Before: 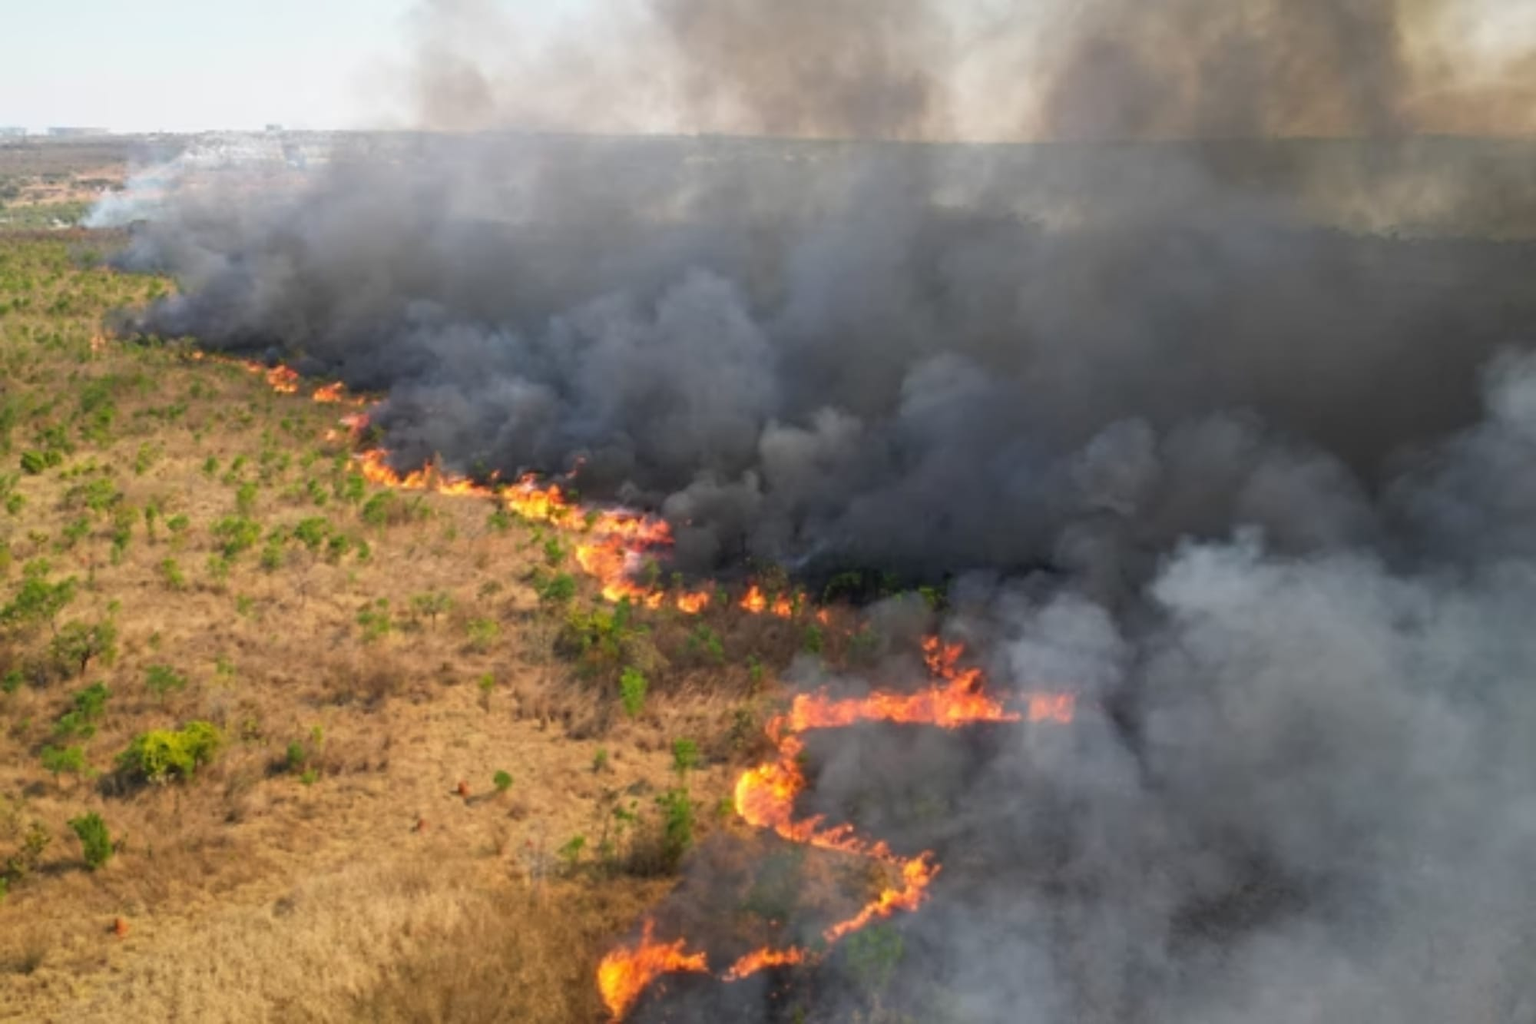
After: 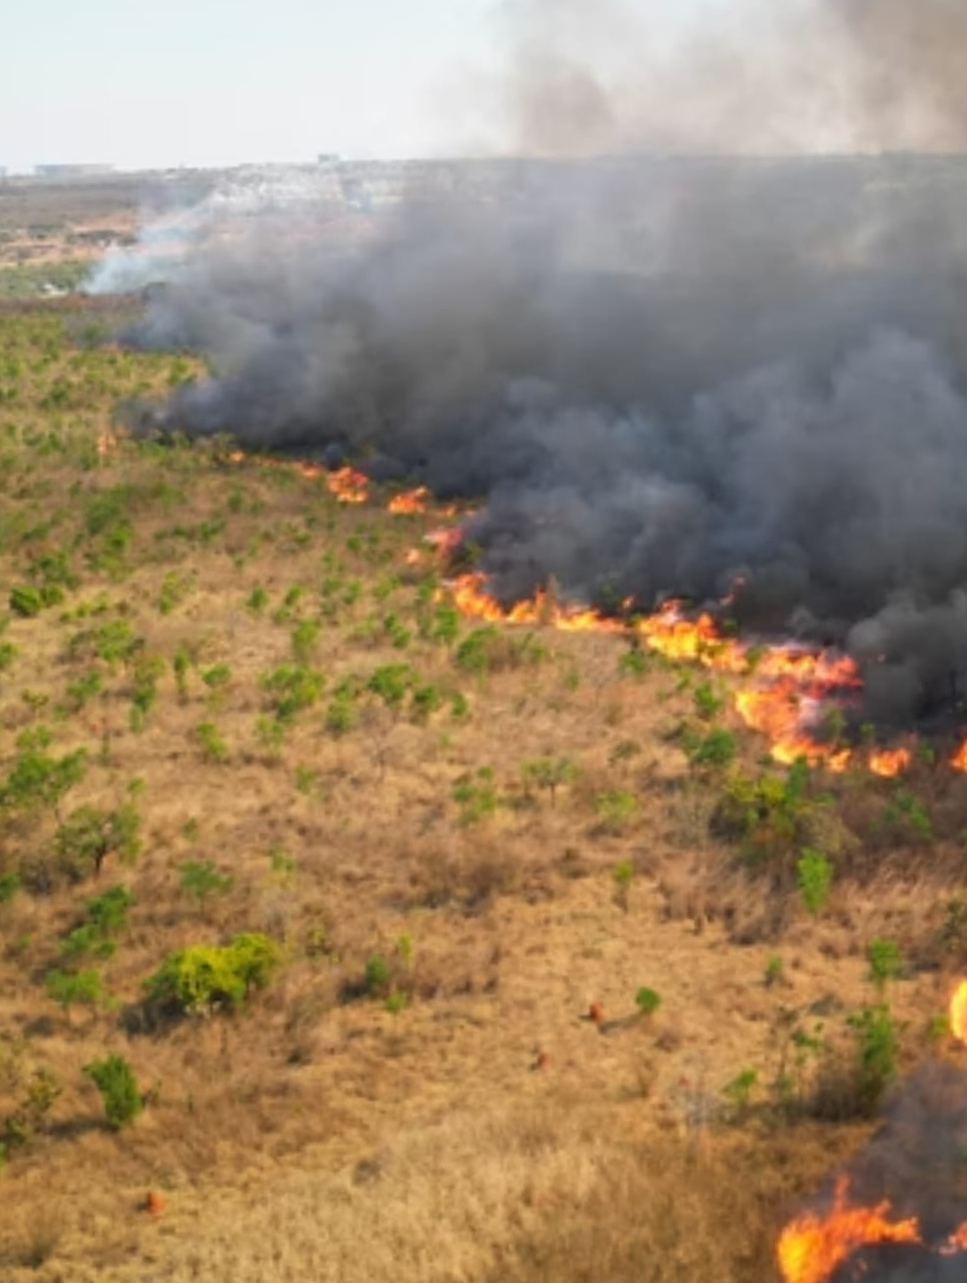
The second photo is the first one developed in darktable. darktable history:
rotate and perspective: rotation -1.42°, crop left 0.016, crop right 0.984, crop top 0.035, crop bottom 0.965
crop and rotate: left 0%, top 0%, right 50.845%
